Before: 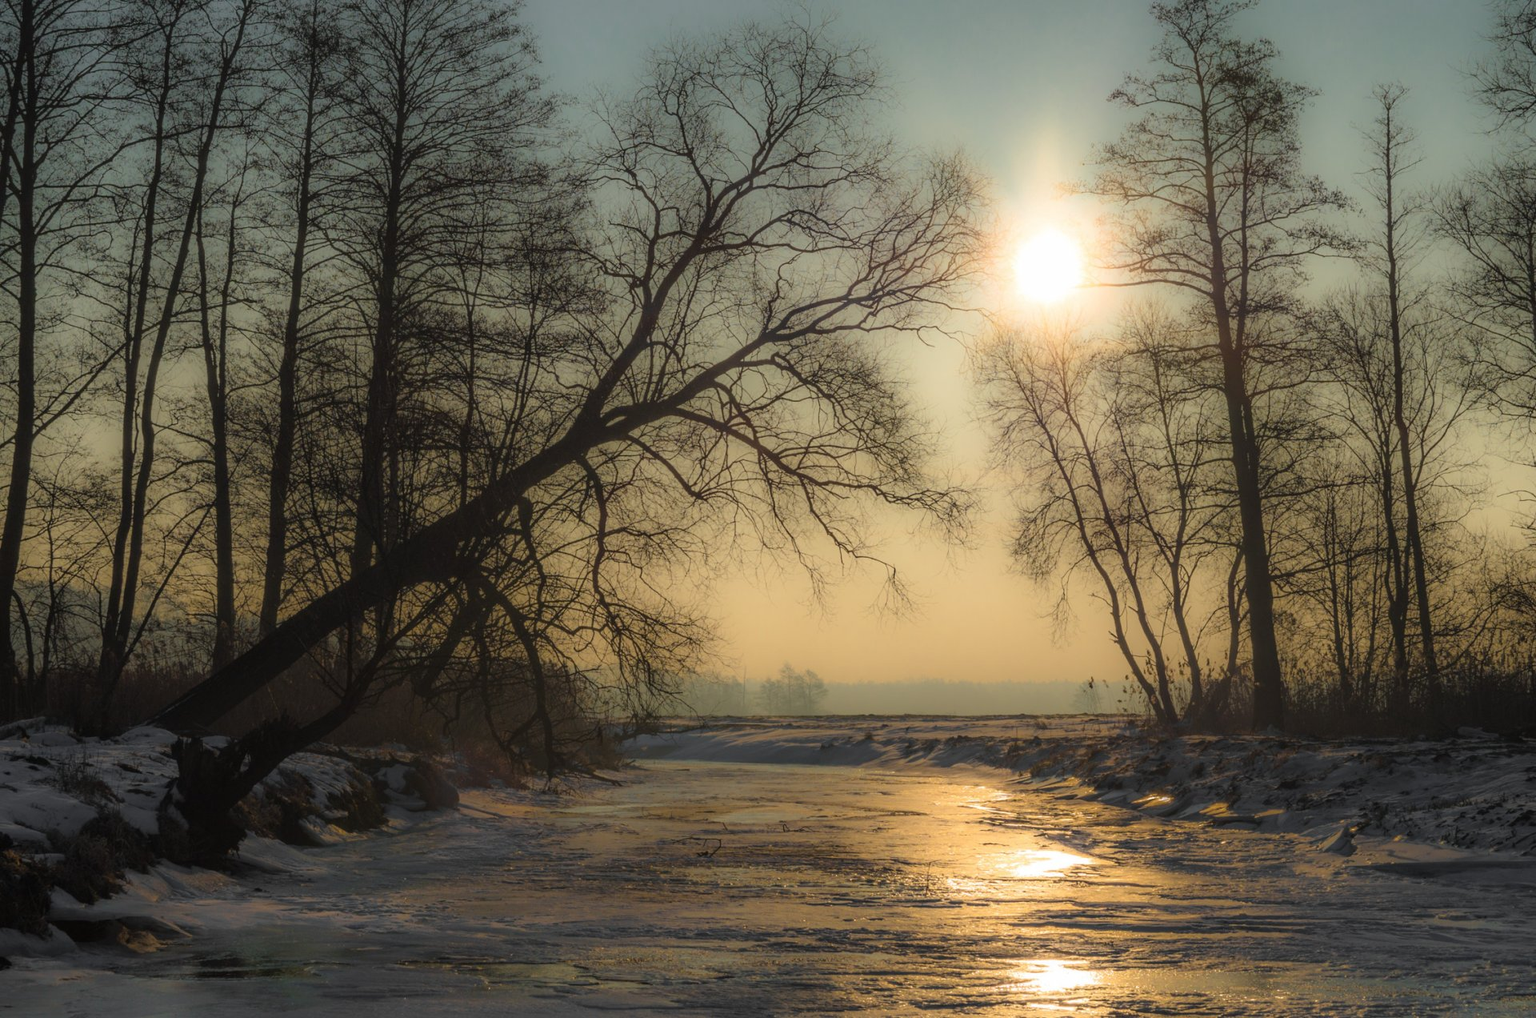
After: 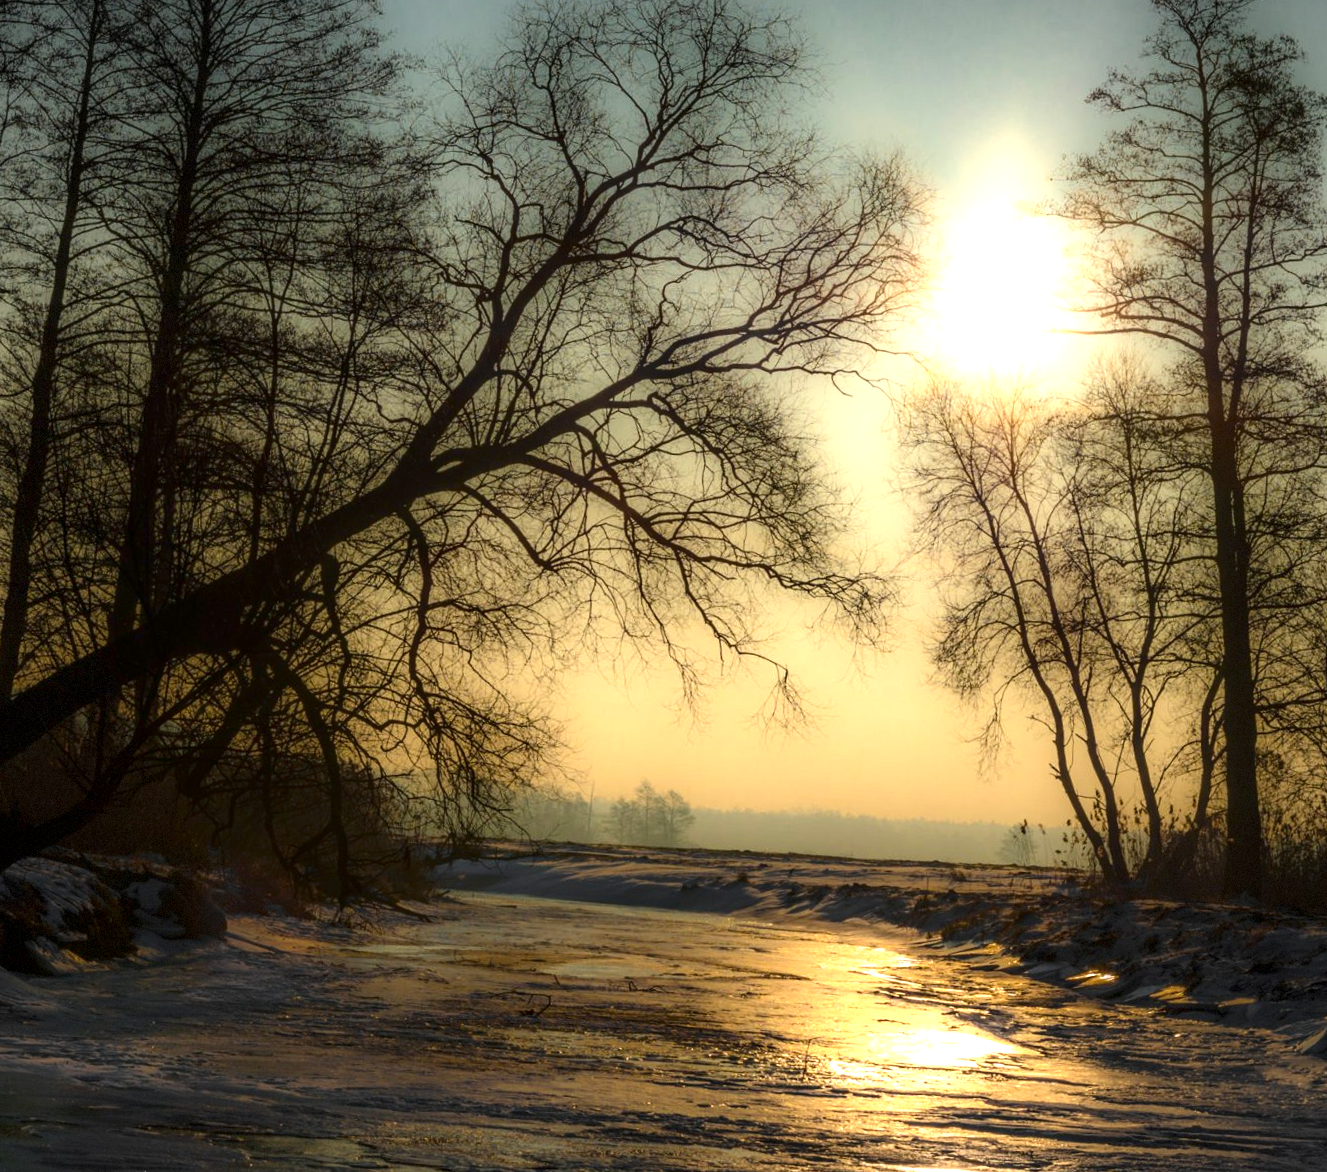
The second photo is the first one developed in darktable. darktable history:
contrast brightness saturation: contrast 0.13, brightness -0.24, saturation 0.14
local contrast: highlights 100%, shadows 100%, detail 120%, midtone range 0.2
exposure: black level correction 0, exposure 0.7 EV, compensate exposure bias true, compensate highlight preservation false
crop and rotate: angle -3.27°, left 14.277%, top 0.028%, right 10.766%, bottom 0.028%
vignetting: fall-off start 85%, fall-off radius 80%, brightness -0.182, saturation -0.3, width/height ratio 1.219, dithering 8-bit output, unbound false
